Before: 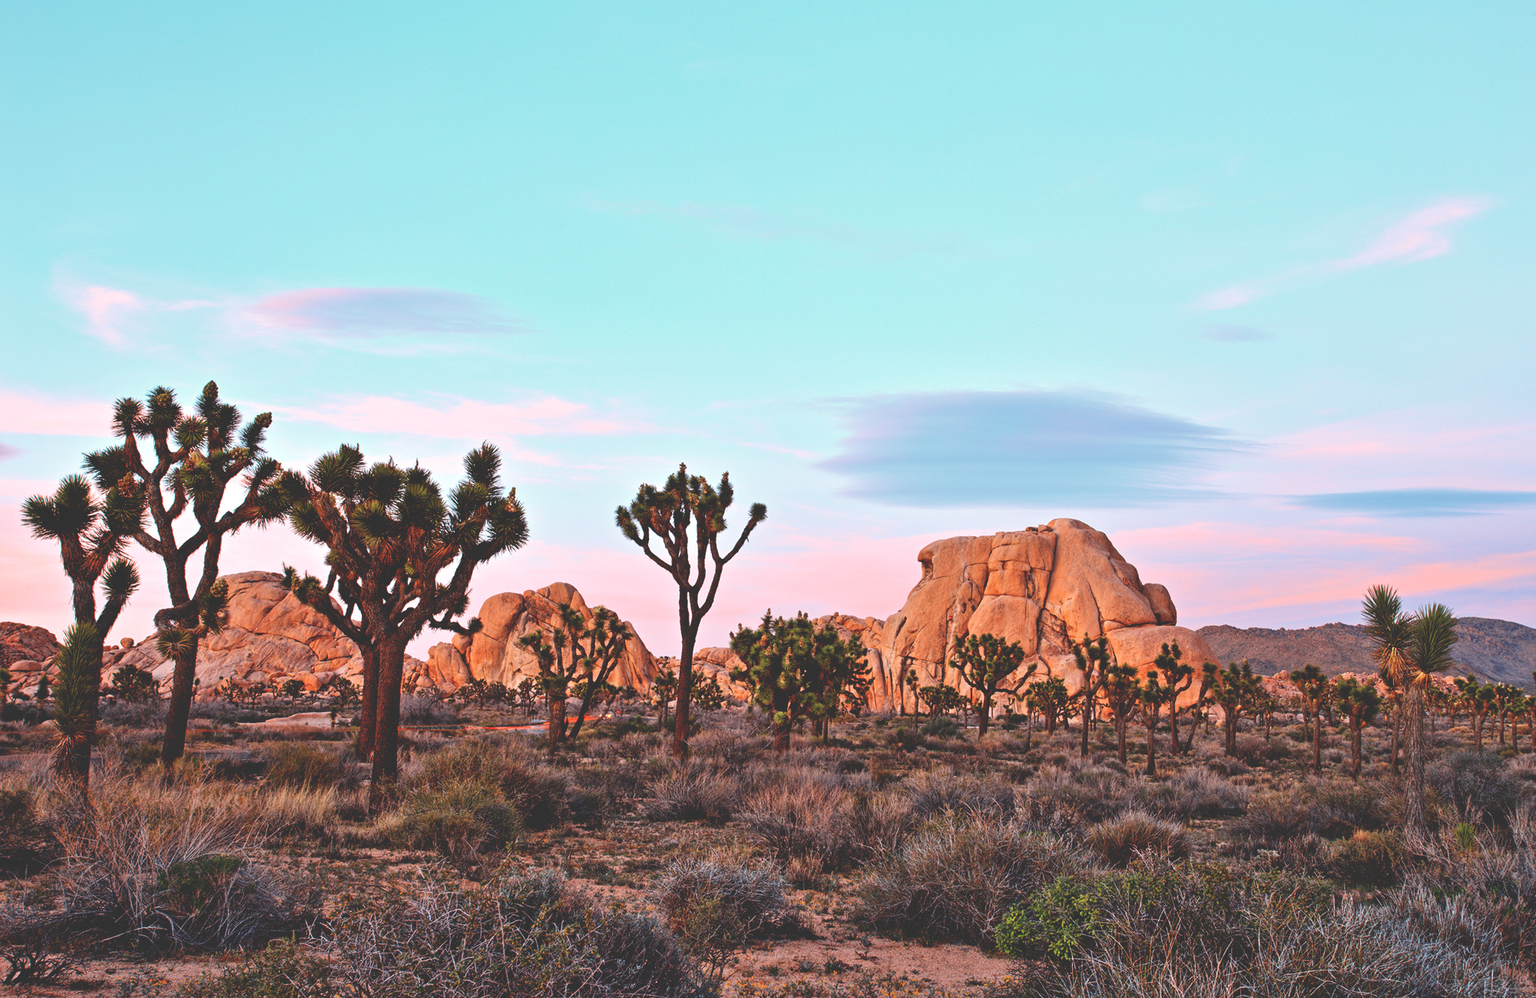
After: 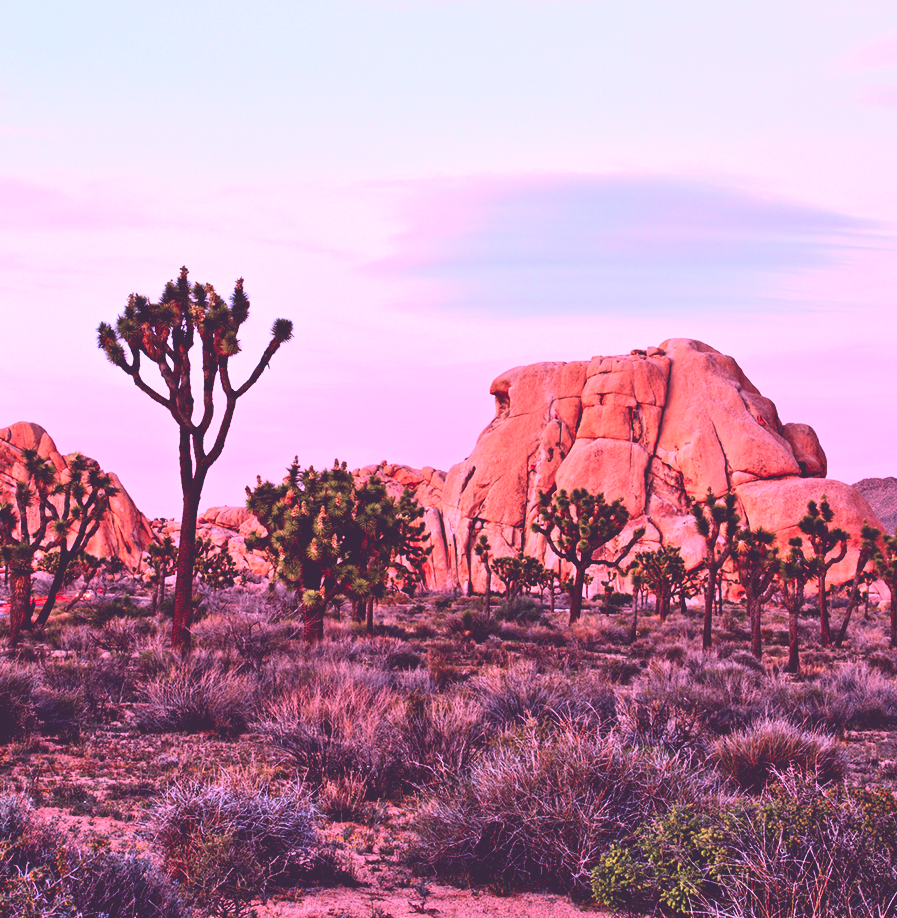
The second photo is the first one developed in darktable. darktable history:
color calibration: output R [1.107, -0.012, -0.003, 0], output B [0, 0, 1.308, 0], illuminant as shot in camera, x 0.358, y 0.373, temperature 4628.91 K
contrast brightness saturation: contrast 0.235, brightness 0.096, saturation 0.286
crop: left 35.286%, top 25.969%, right 19.824%, bottom 3.363%
